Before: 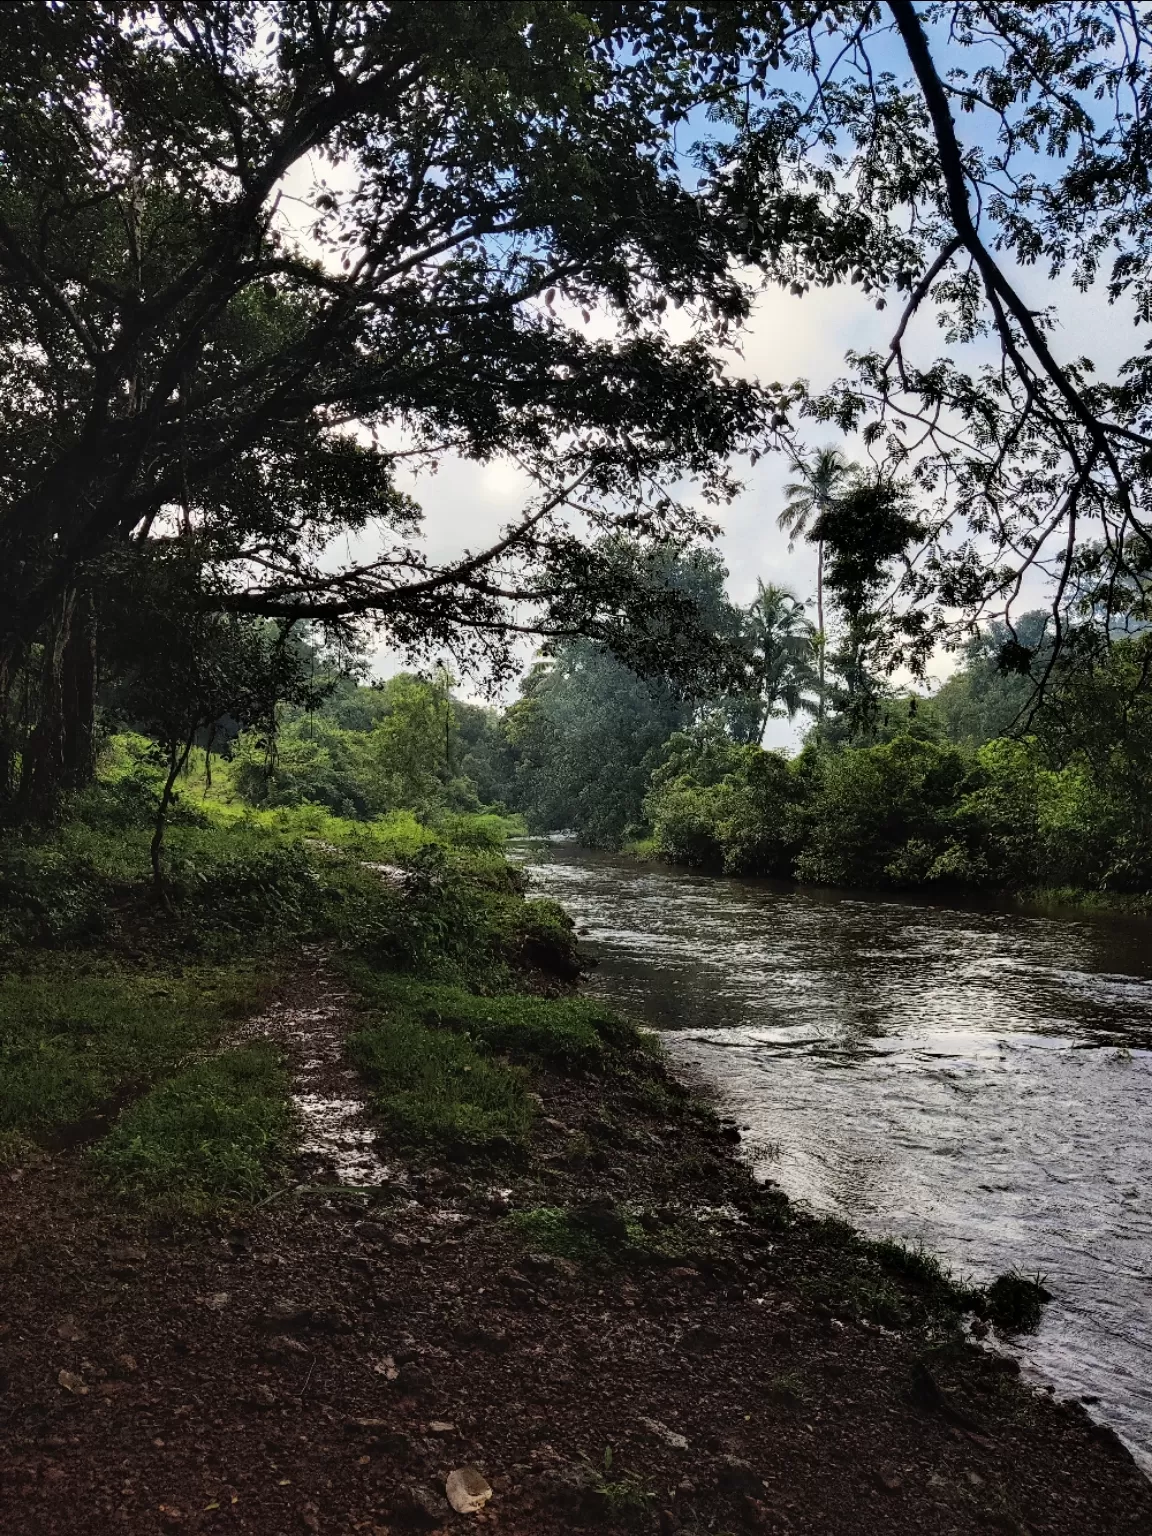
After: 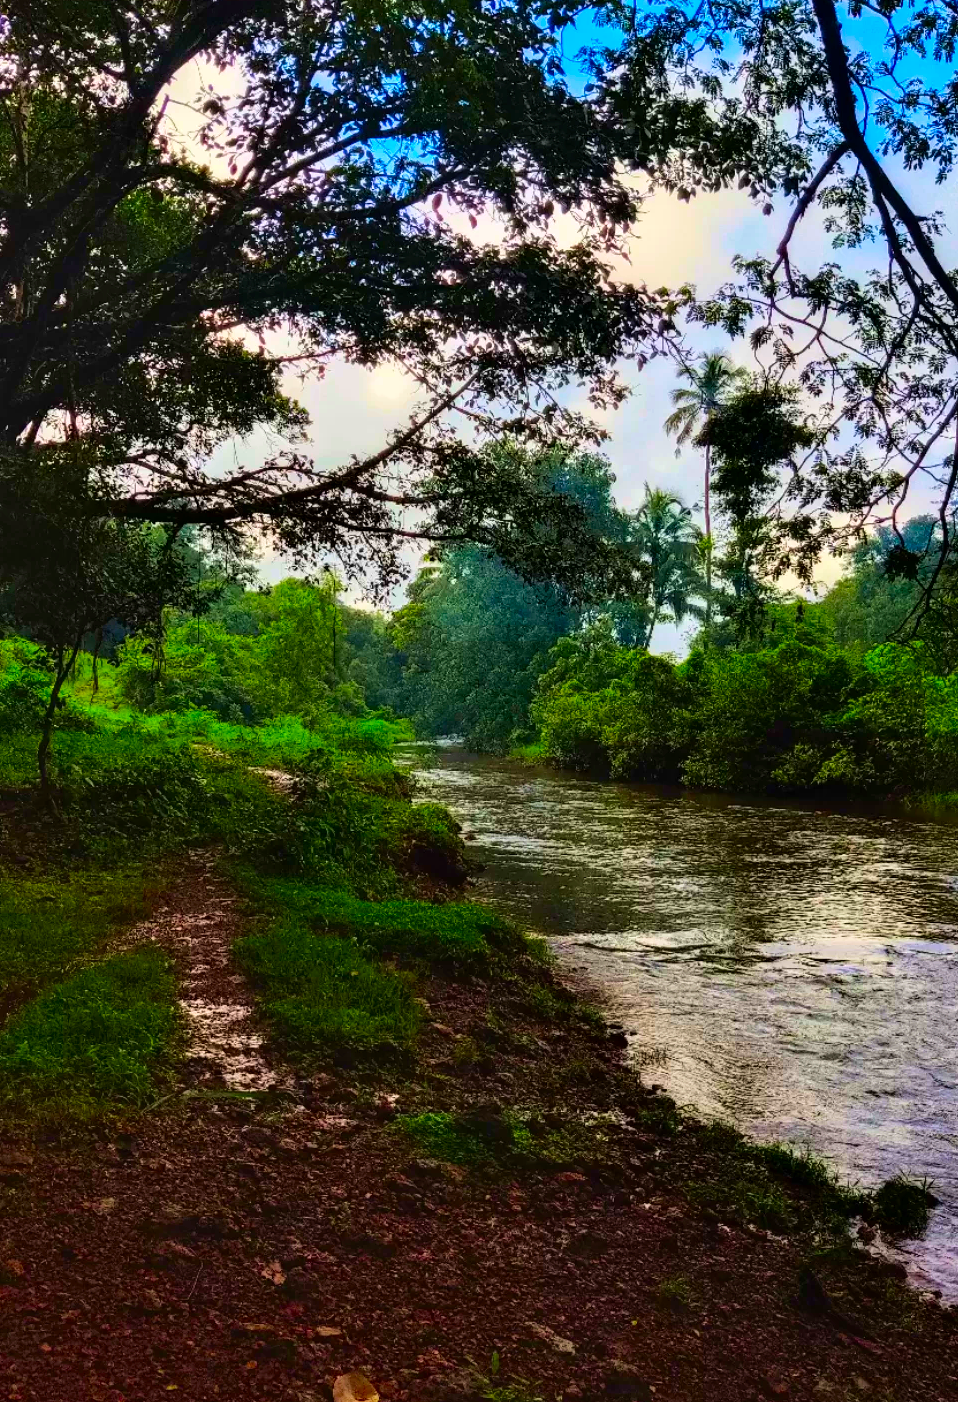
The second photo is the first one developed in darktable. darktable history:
crop: left 9.817%, top 6.229%, right 6.972%, bottom 2.459%
color correction: highlights b* 0.03, saturation 2.97
velvia: on, module defaults
